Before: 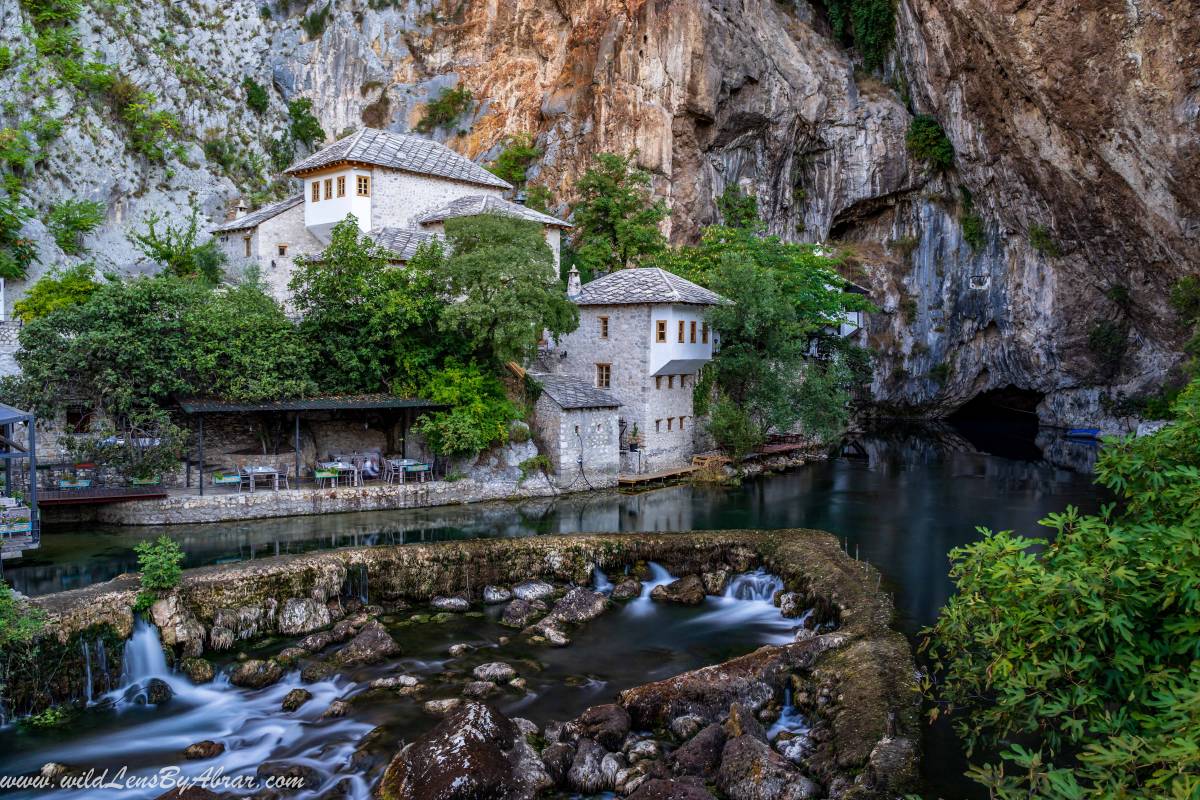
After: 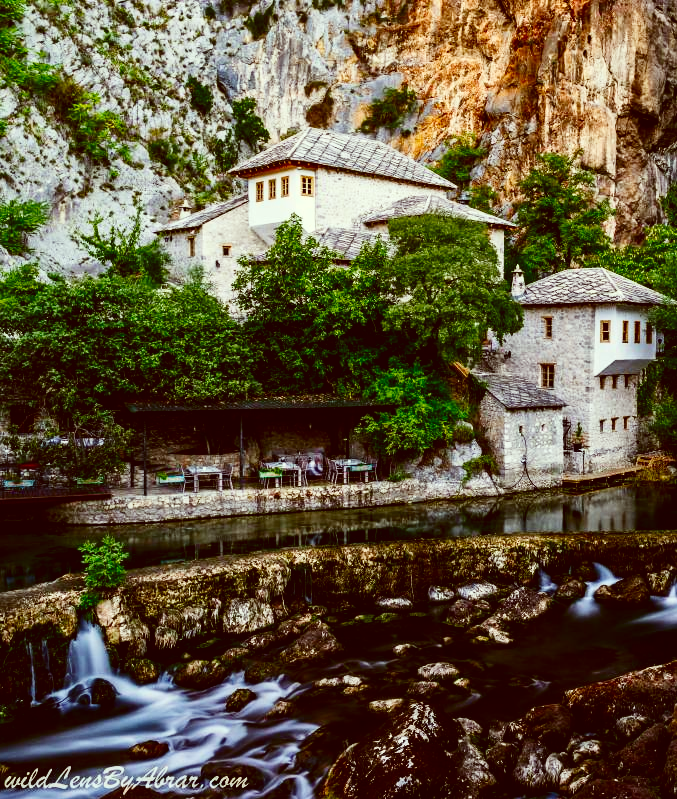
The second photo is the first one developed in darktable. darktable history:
crop: left 4.724%, right 38.779%
tone curve: curves: ch0 [(0, 0) (0.004, 0.001) (0.133, 0.112) (0.325, 0.362) (0.832, 0.893) (1, 1)], preserve colors none
contrast brightness saturation: contrast 0.21, brightness -0.109, saturation 0.212
color correction: highlights a* -5.43, highlights b* 9.8, shadows a* 9.51, shadows b* 24.48
